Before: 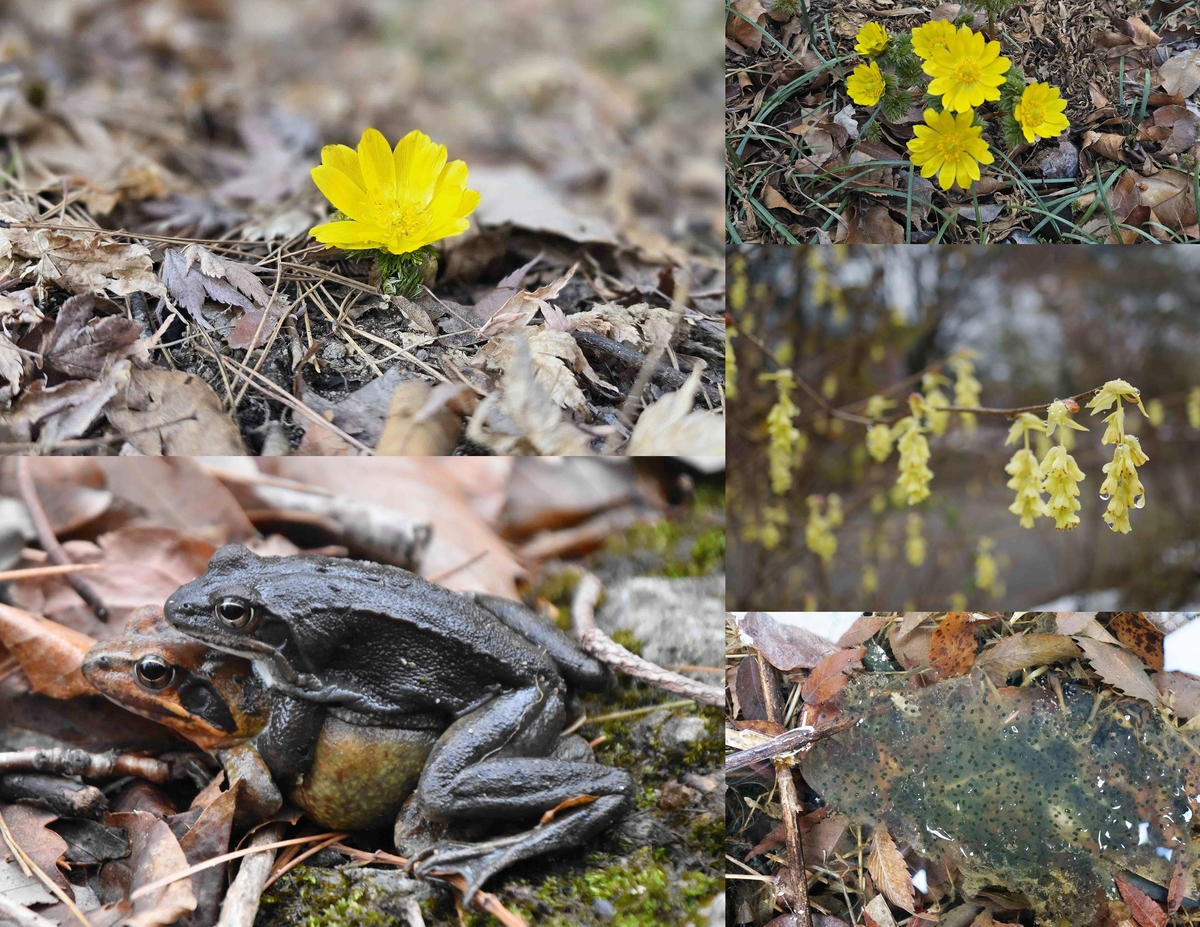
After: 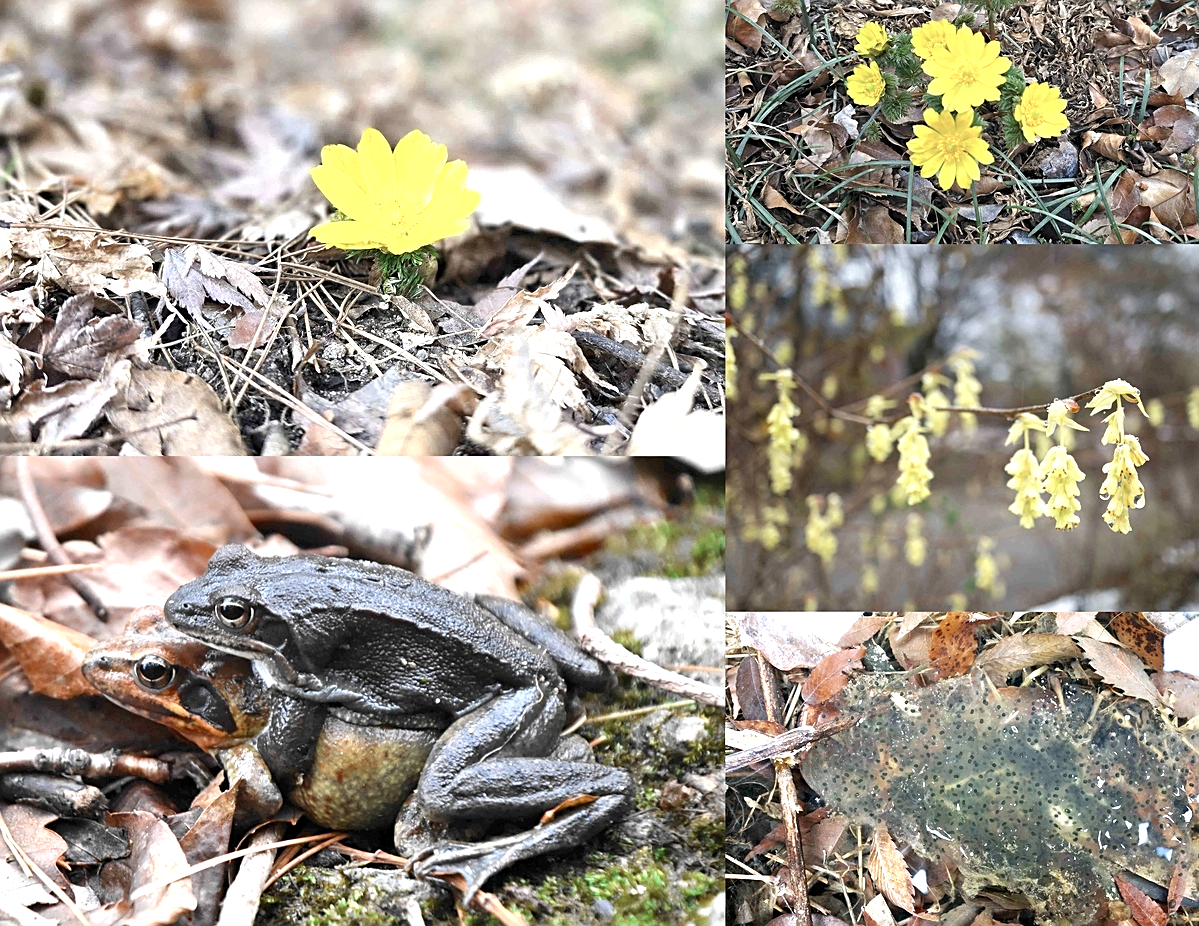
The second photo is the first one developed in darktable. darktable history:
color zones: curves: ch0 [(0, 0.5) (0.125, 0.4) (0.25, 0.5) (0.375, 0.4) (0.5, 0.4) (0.625, 0.35) (0.75, 0.35) (0.875, 0.5)]; ch1 [(0, 0.35) (0.125, 0.45) (0.25, 0.35) (0.375, 0.35) (0.5, 0.35) (0.625, 0.35) (0.75, 0.45) (0.875, 0.35)]; ch2 [(0, 0.6) (0.125, 0.5) (0.25, 0.5) (0.375, 0.6) (0.5, 0.6) (0.625, 0.5) (0.75, 0.5) (0.875, 0.5)]
sharpen: on, module defaults
exposure: black level correction 0.002, exposure 1 EV, compensate exposure bias true, compensate highlight preservation false
